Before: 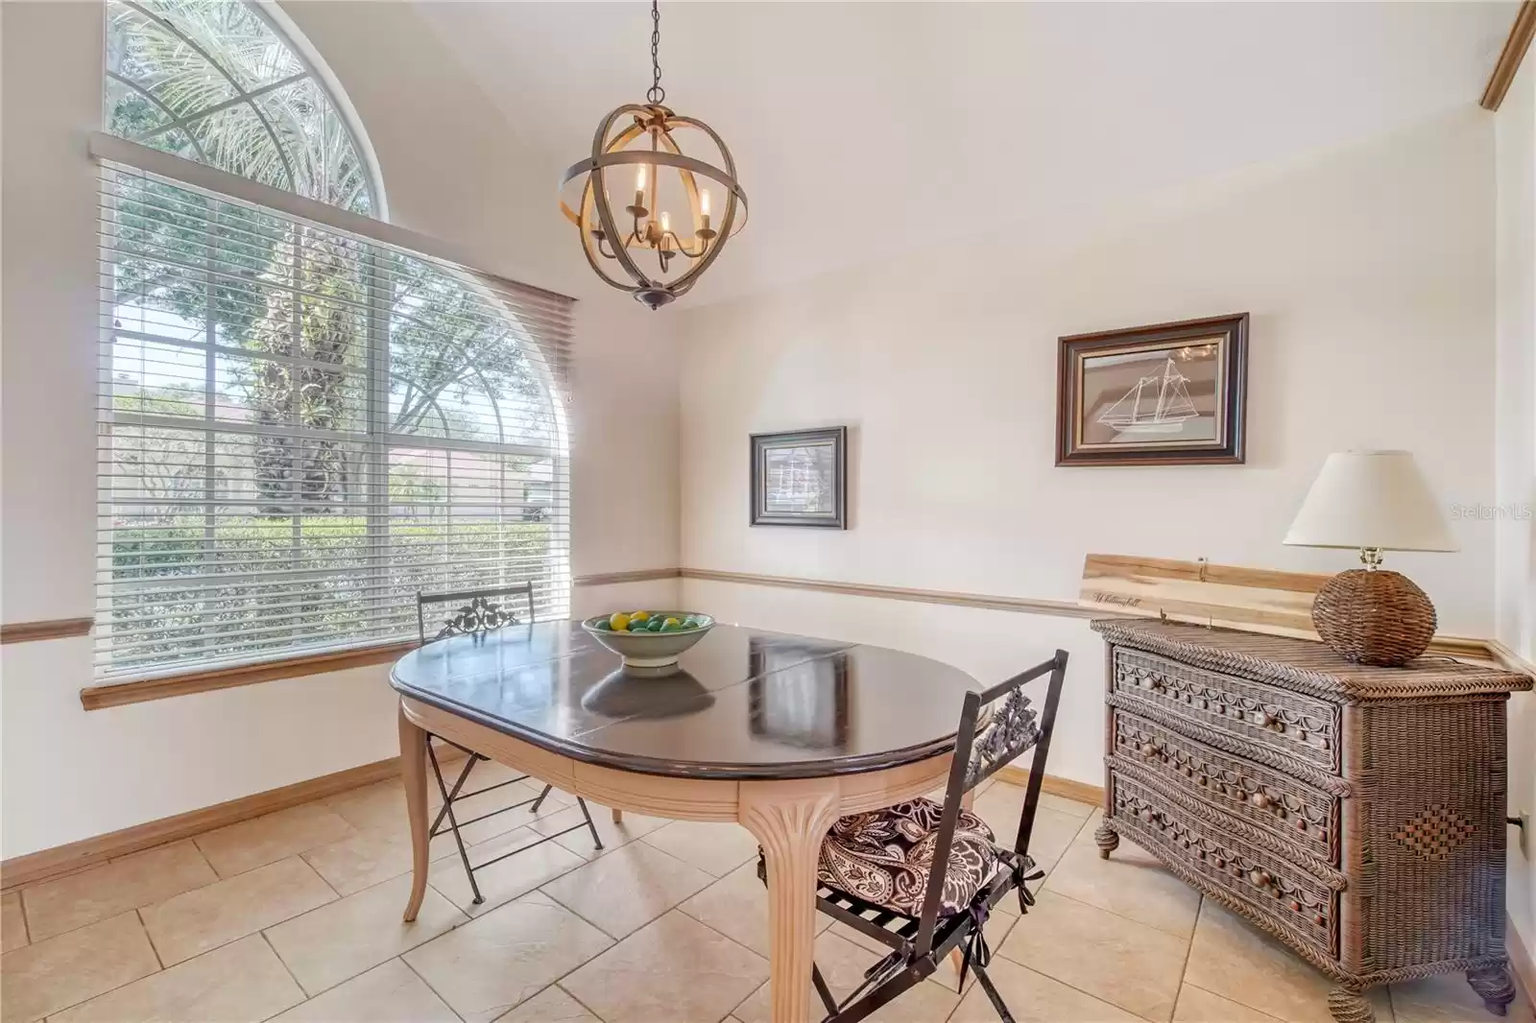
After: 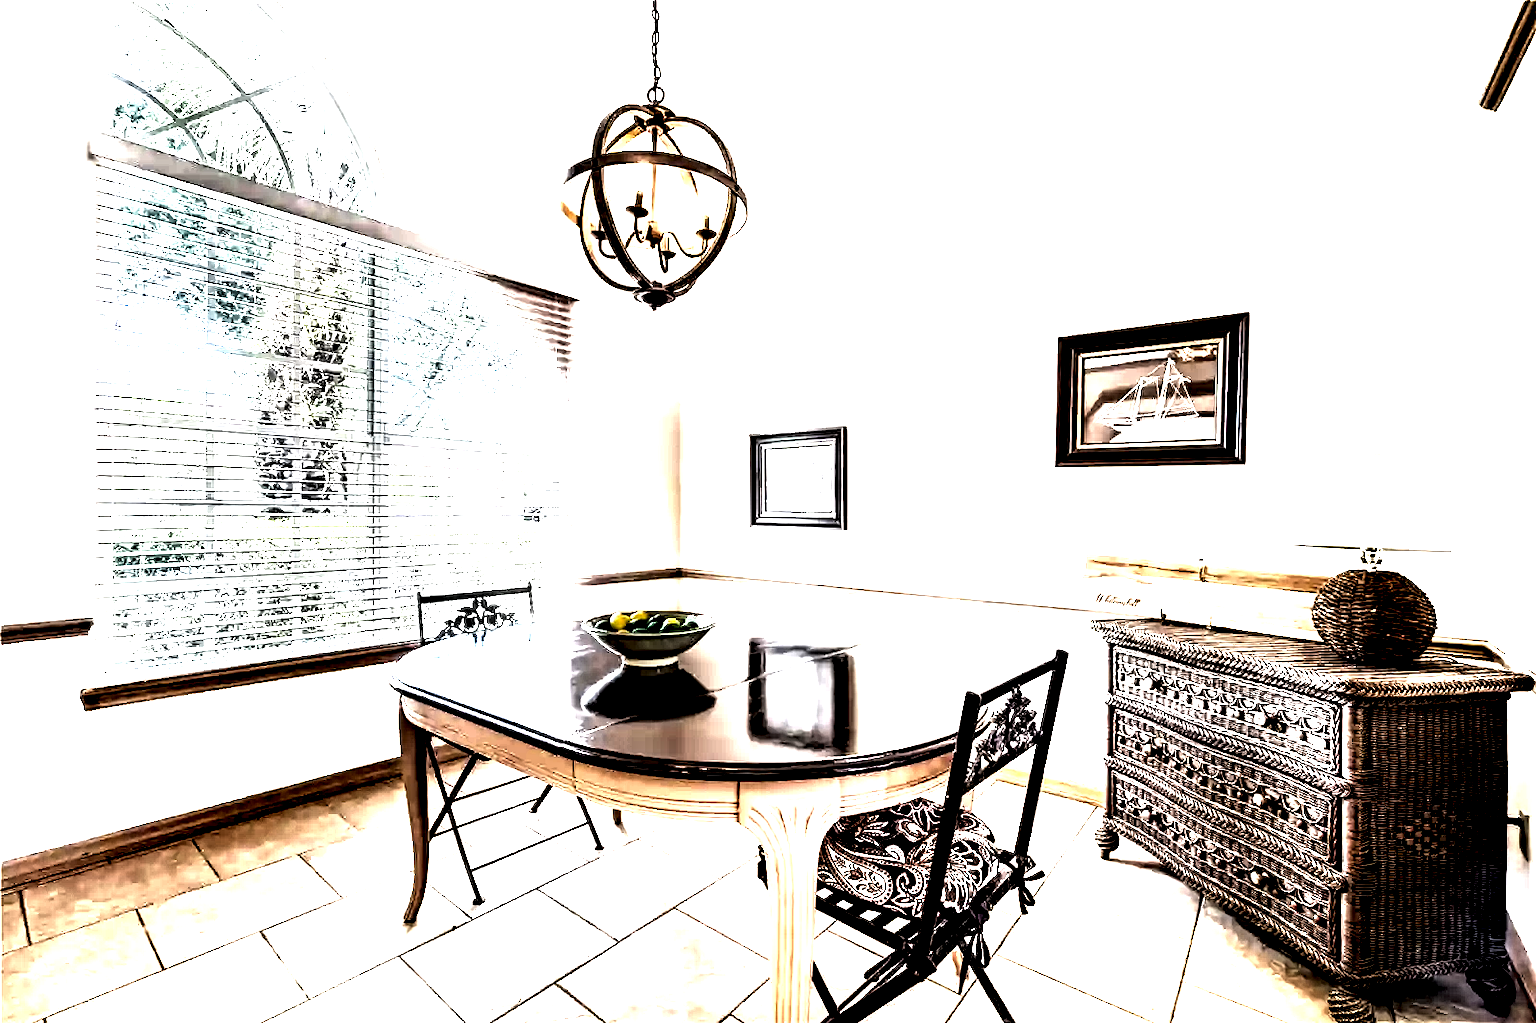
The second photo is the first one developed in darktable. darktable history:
contrast brightness saturation: contrast -0.02, brightness -0.01, saturation 0.03
local contrast: shadows 185%, detail 225%
levels: levels [0.514, 0.759, 1]
exposure: black level correction 0, exposure 1.9 EV, compensate highlight preservation false
